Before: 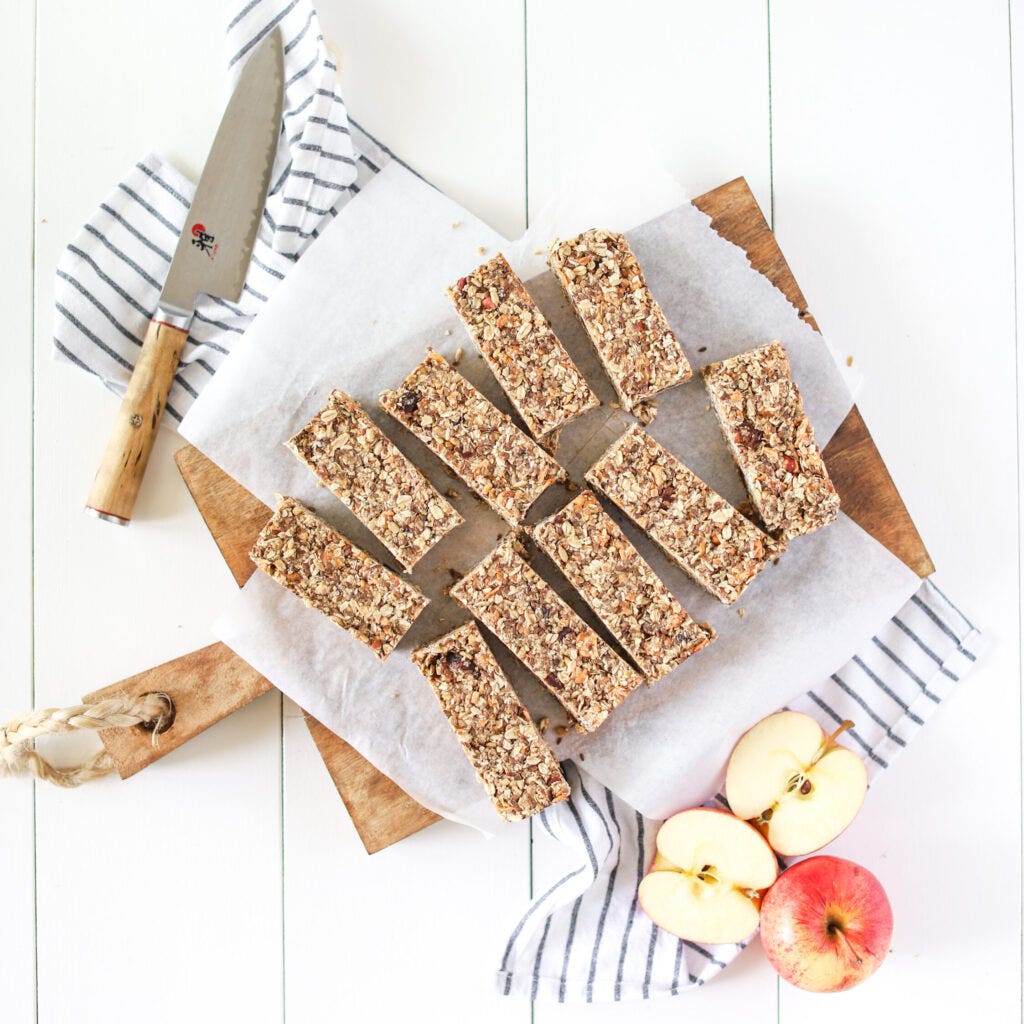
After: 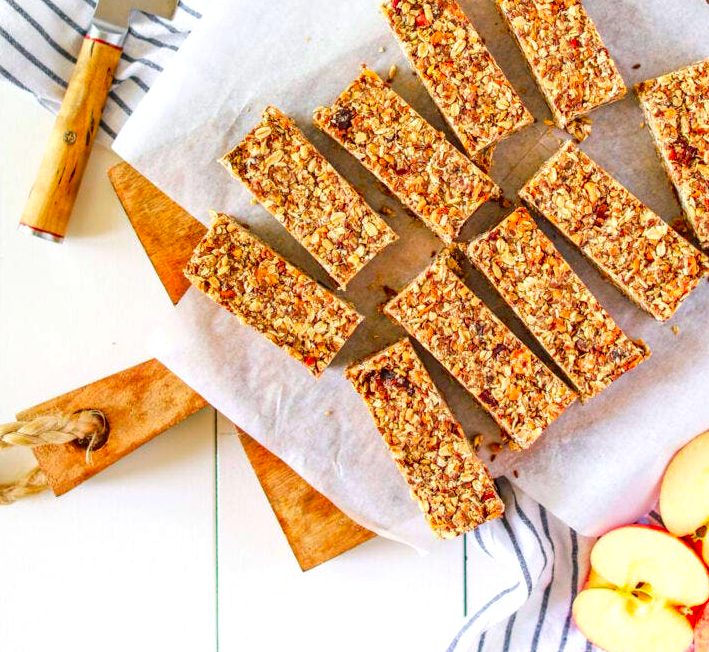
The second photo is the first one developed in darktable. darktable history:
crop: left 6.488%, top 27.668%, right 24.183%, bottom 8.656%
local contrast: on, module defaults
color correction: saturation 2.15
